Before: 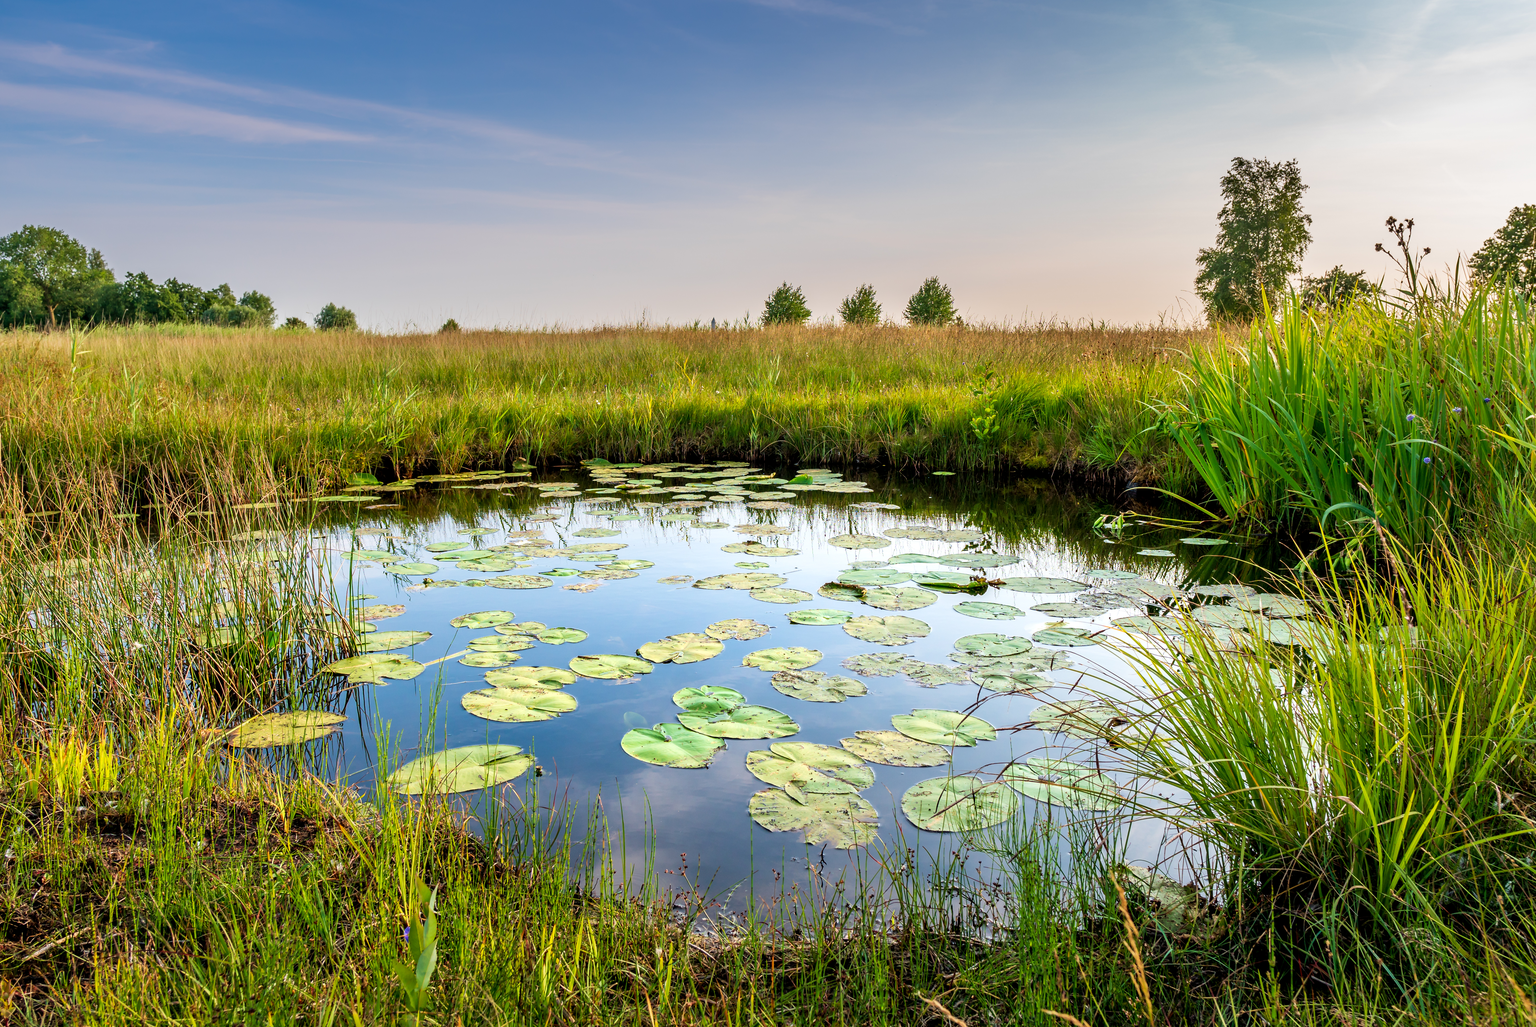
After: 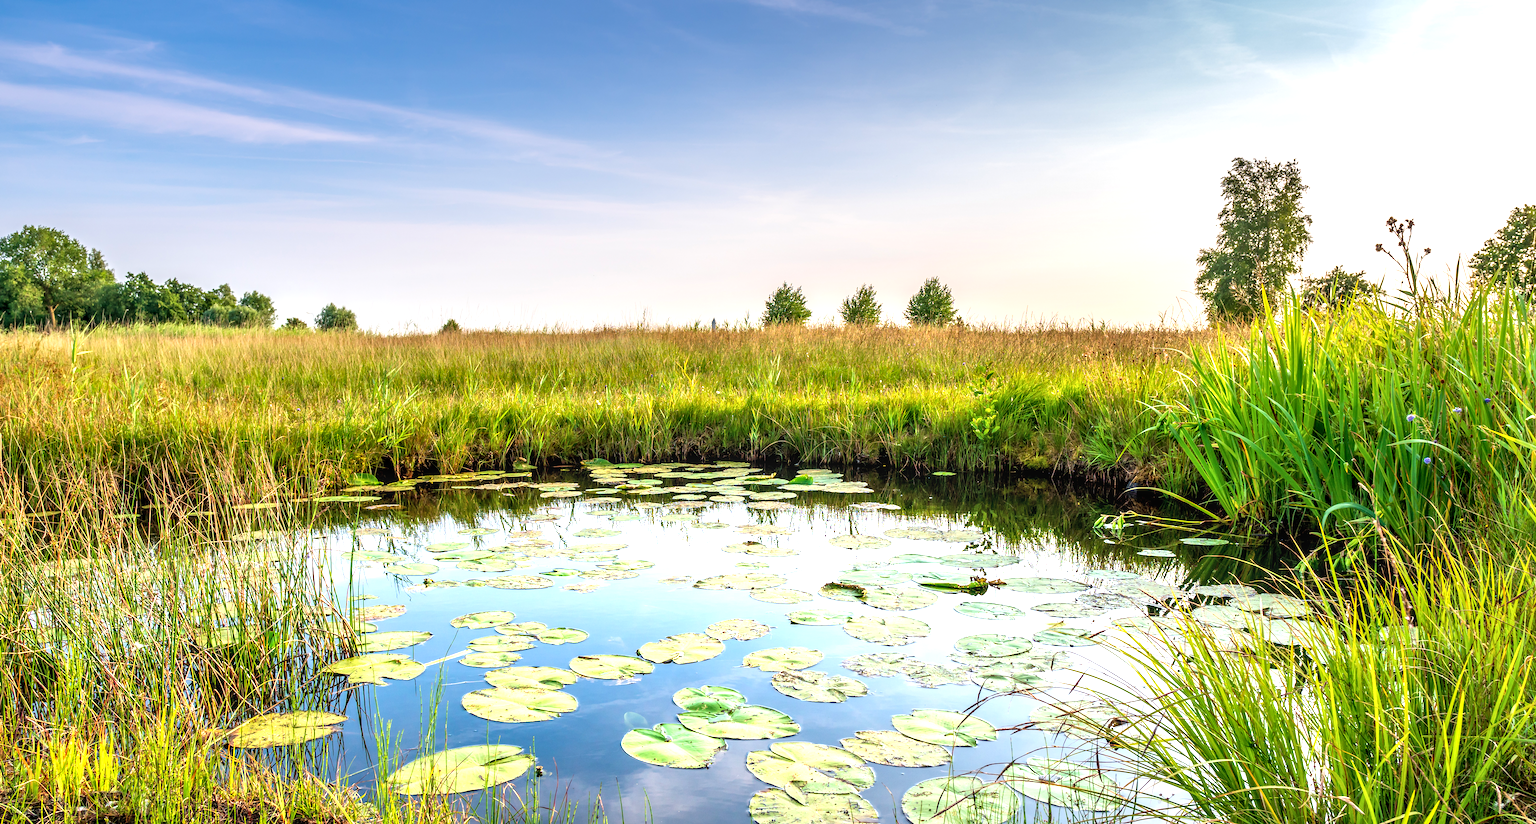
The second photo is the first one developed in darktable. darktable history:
crop: bottom 19.708%
exposure: black level correction 0, exposure 0.699 EV, compensate highlight preservation false
local contrast: on, module defaults
